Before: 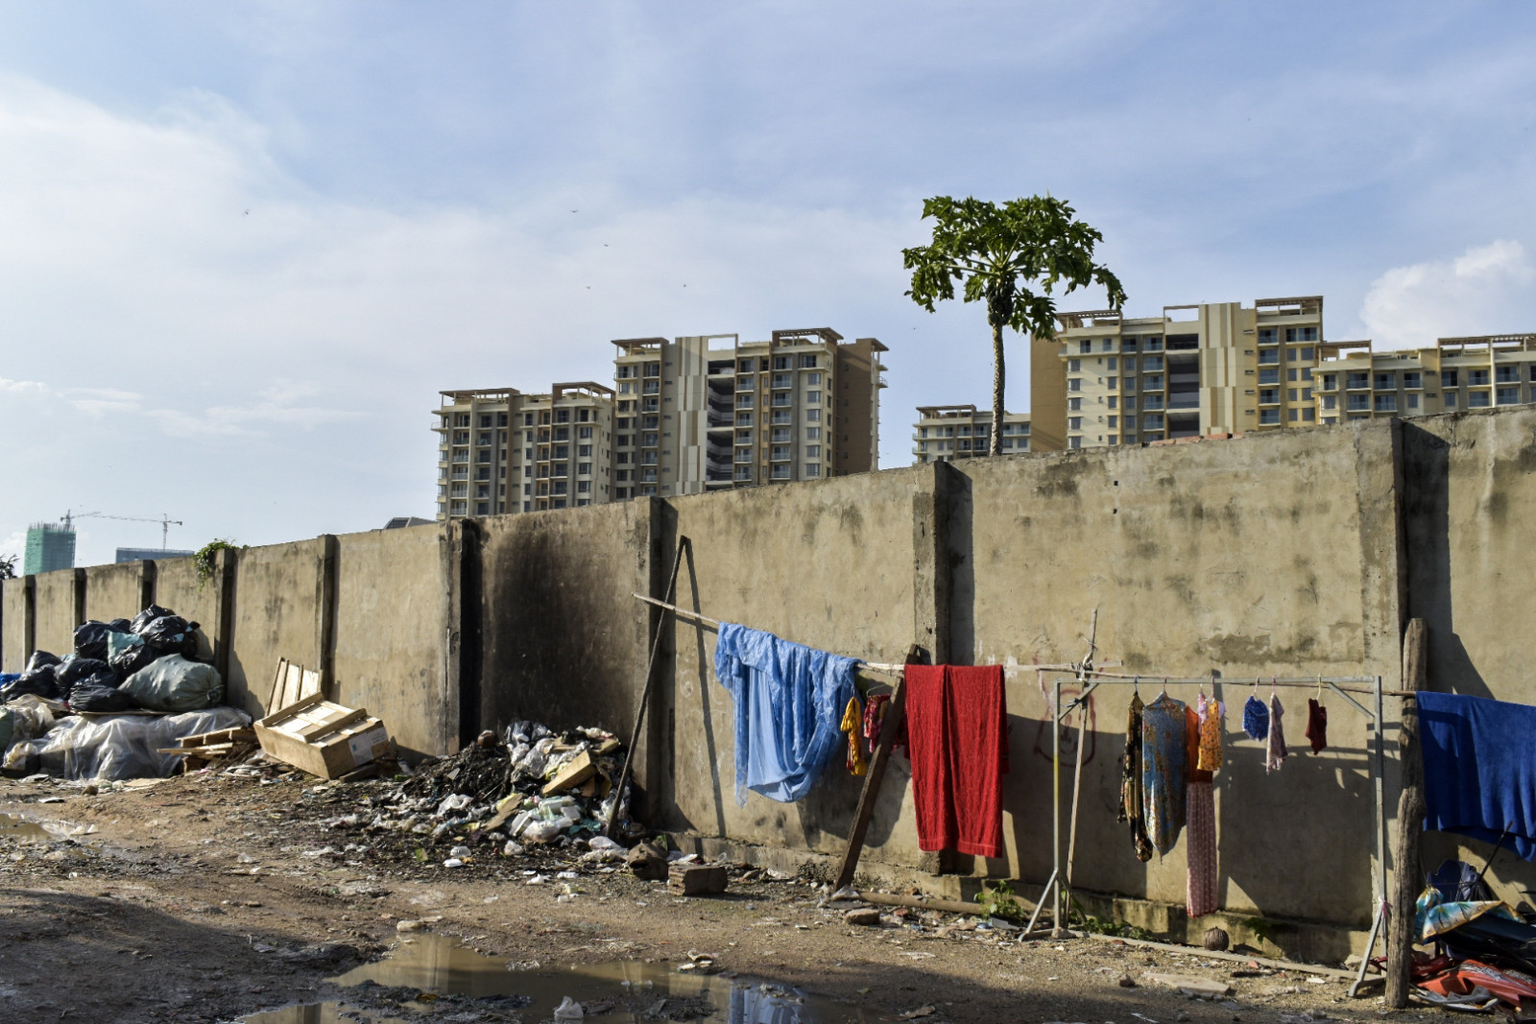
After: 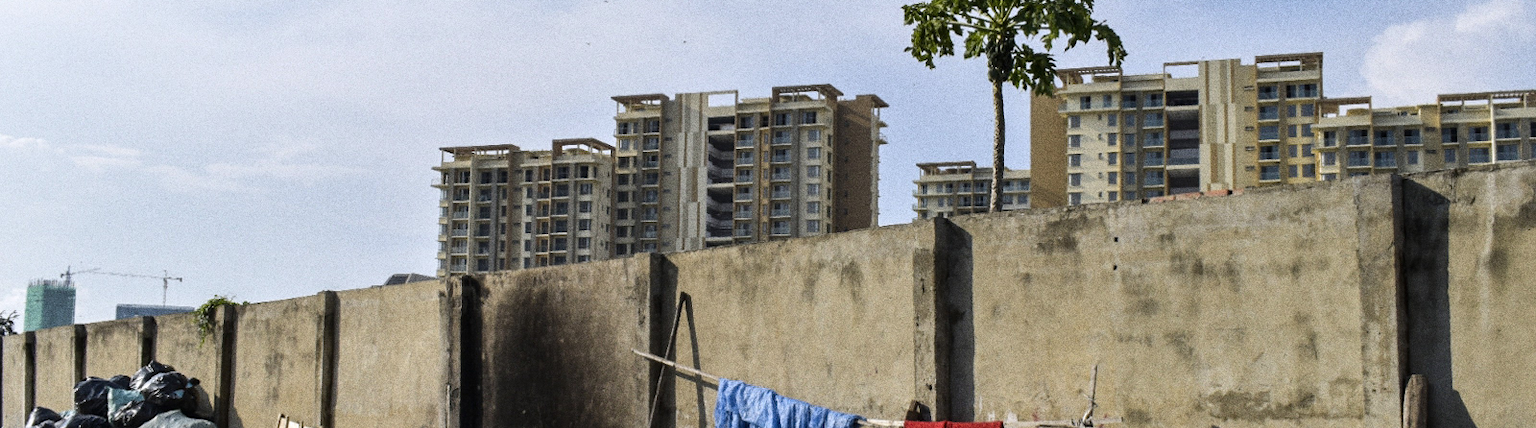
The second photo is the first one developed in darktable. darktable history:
white balance: red 1.004, blue 1.024
crop and rotate: top 23.84%, bottom 34.294%
grain: coarseness 0.09 ISO, strength 40%
